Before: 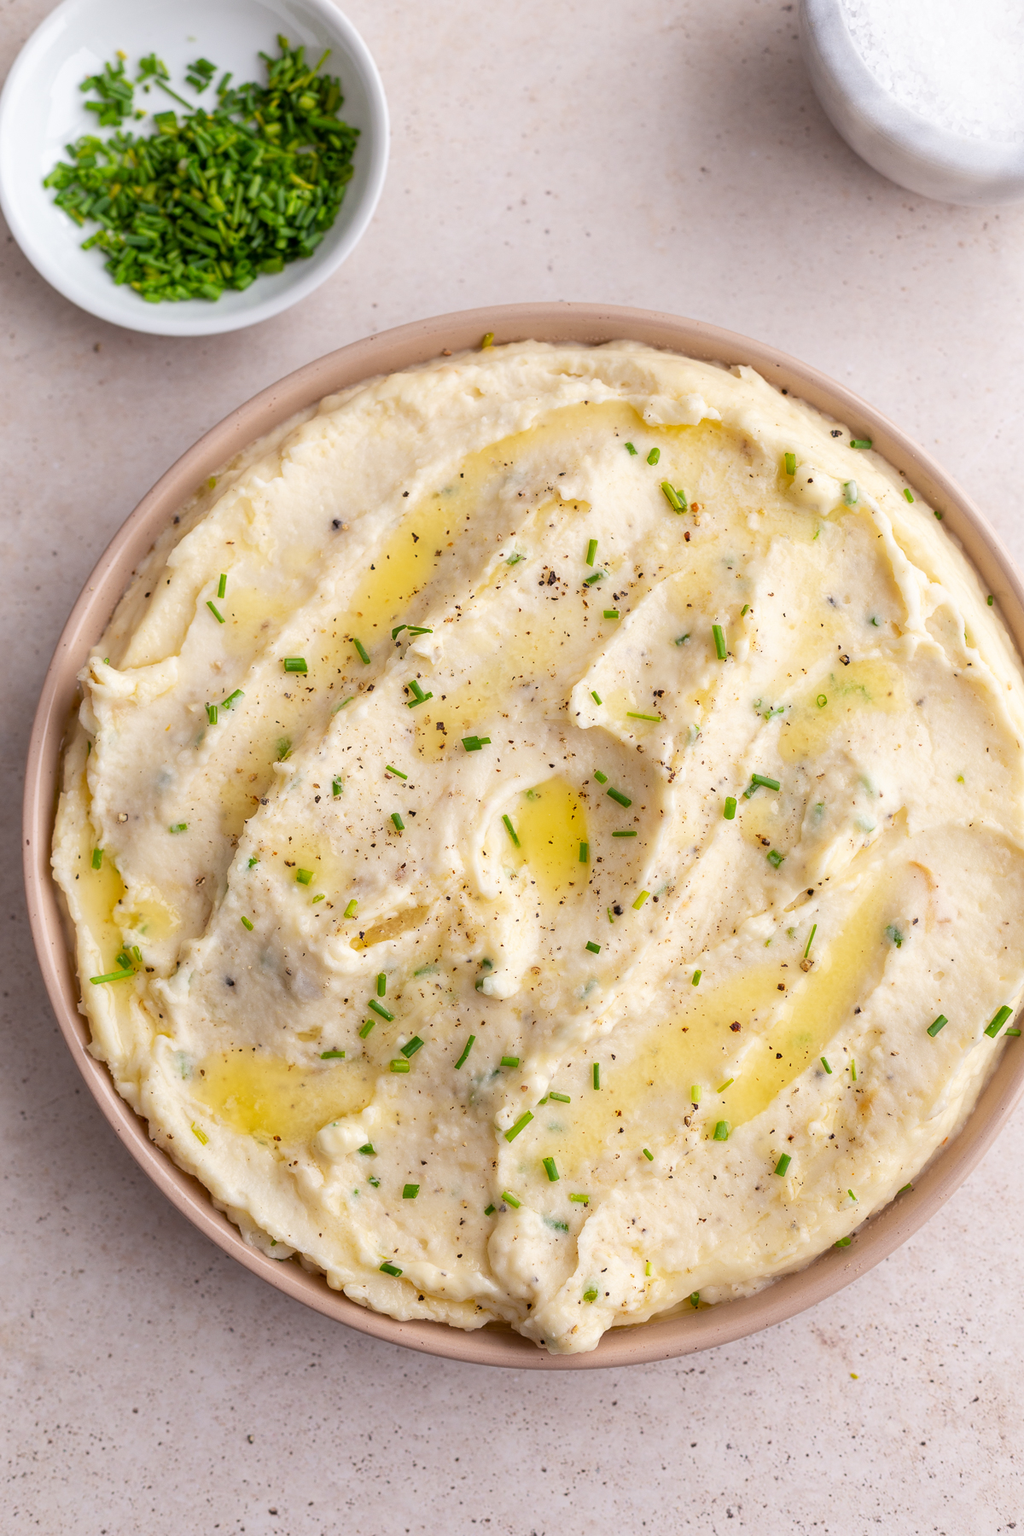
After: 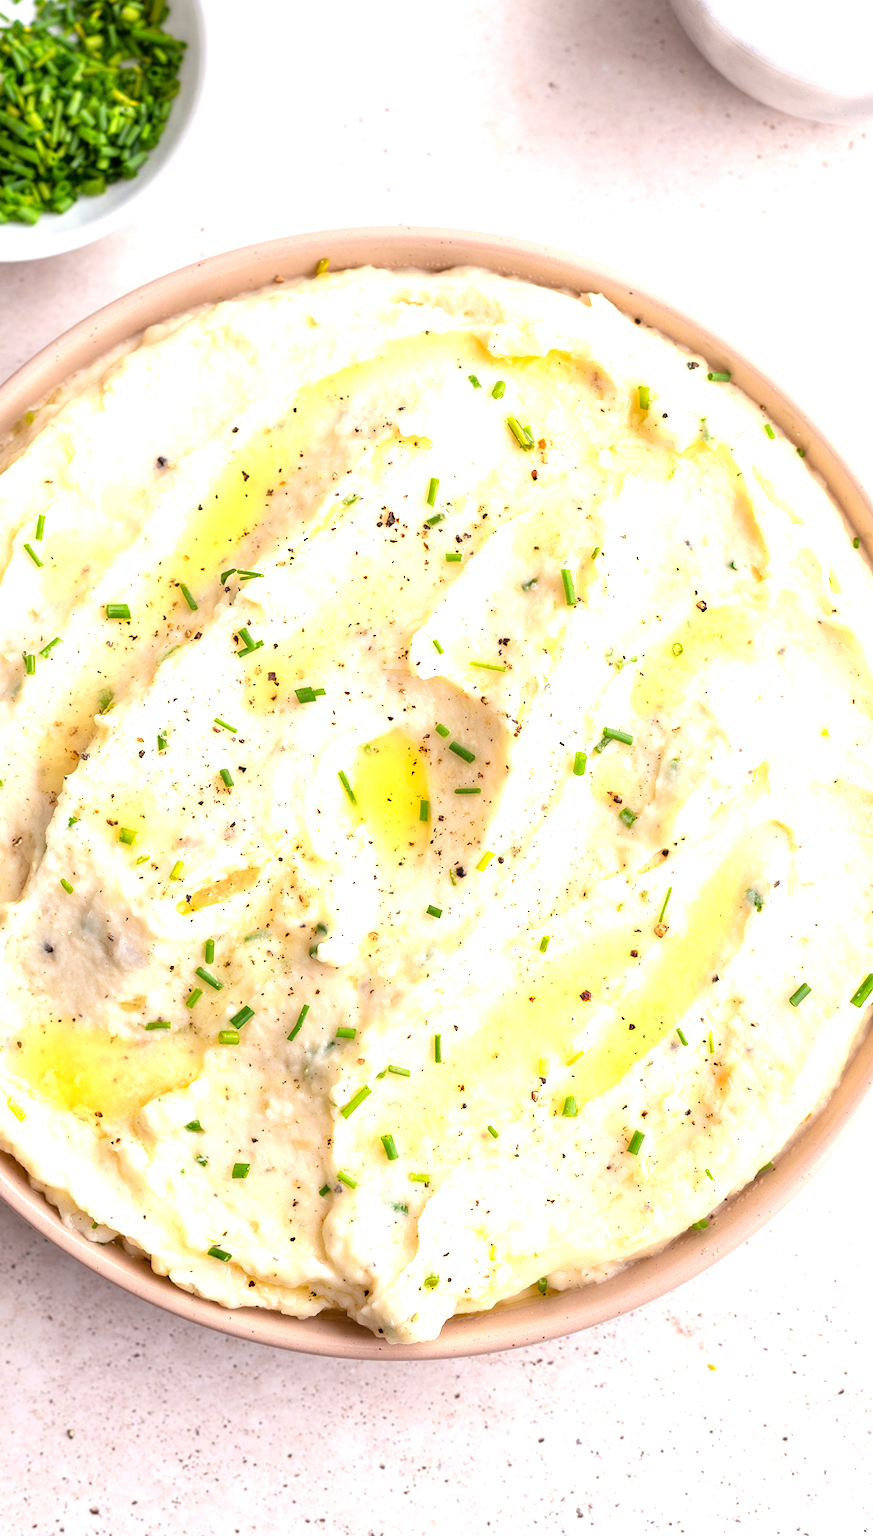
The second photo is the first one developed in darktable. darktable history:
exposure: exposure 0.996 EV, compensate exposure bias true, compensate highlight preservation false
crop and rotate: left 18.048%, top 5.844%, right 1.695%
